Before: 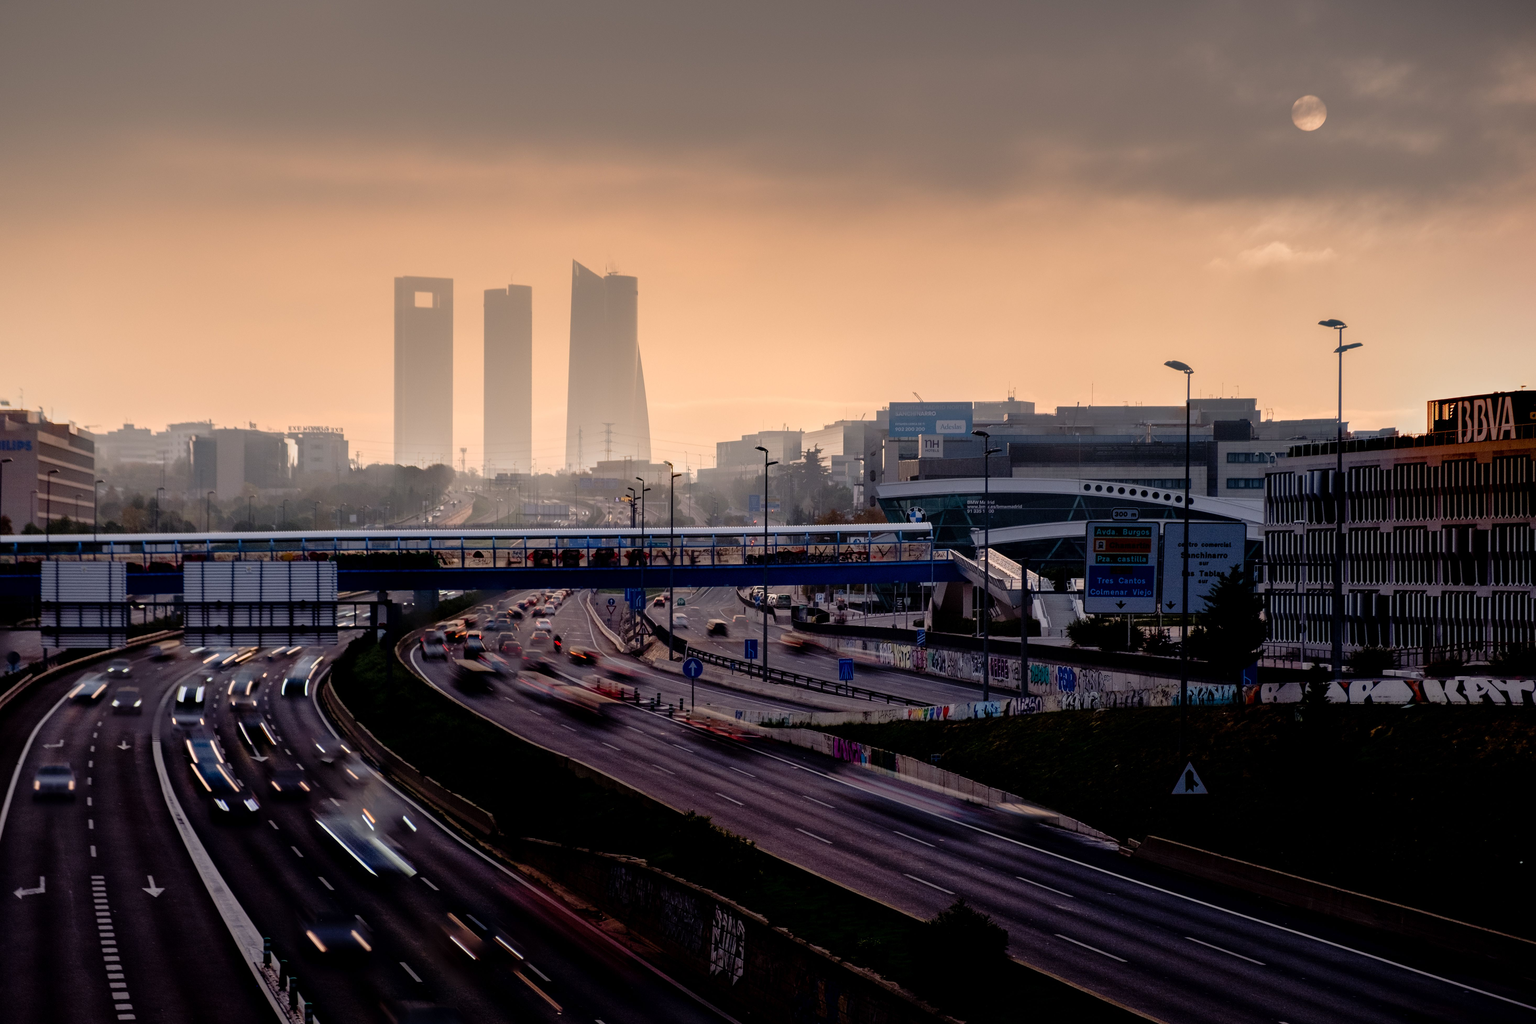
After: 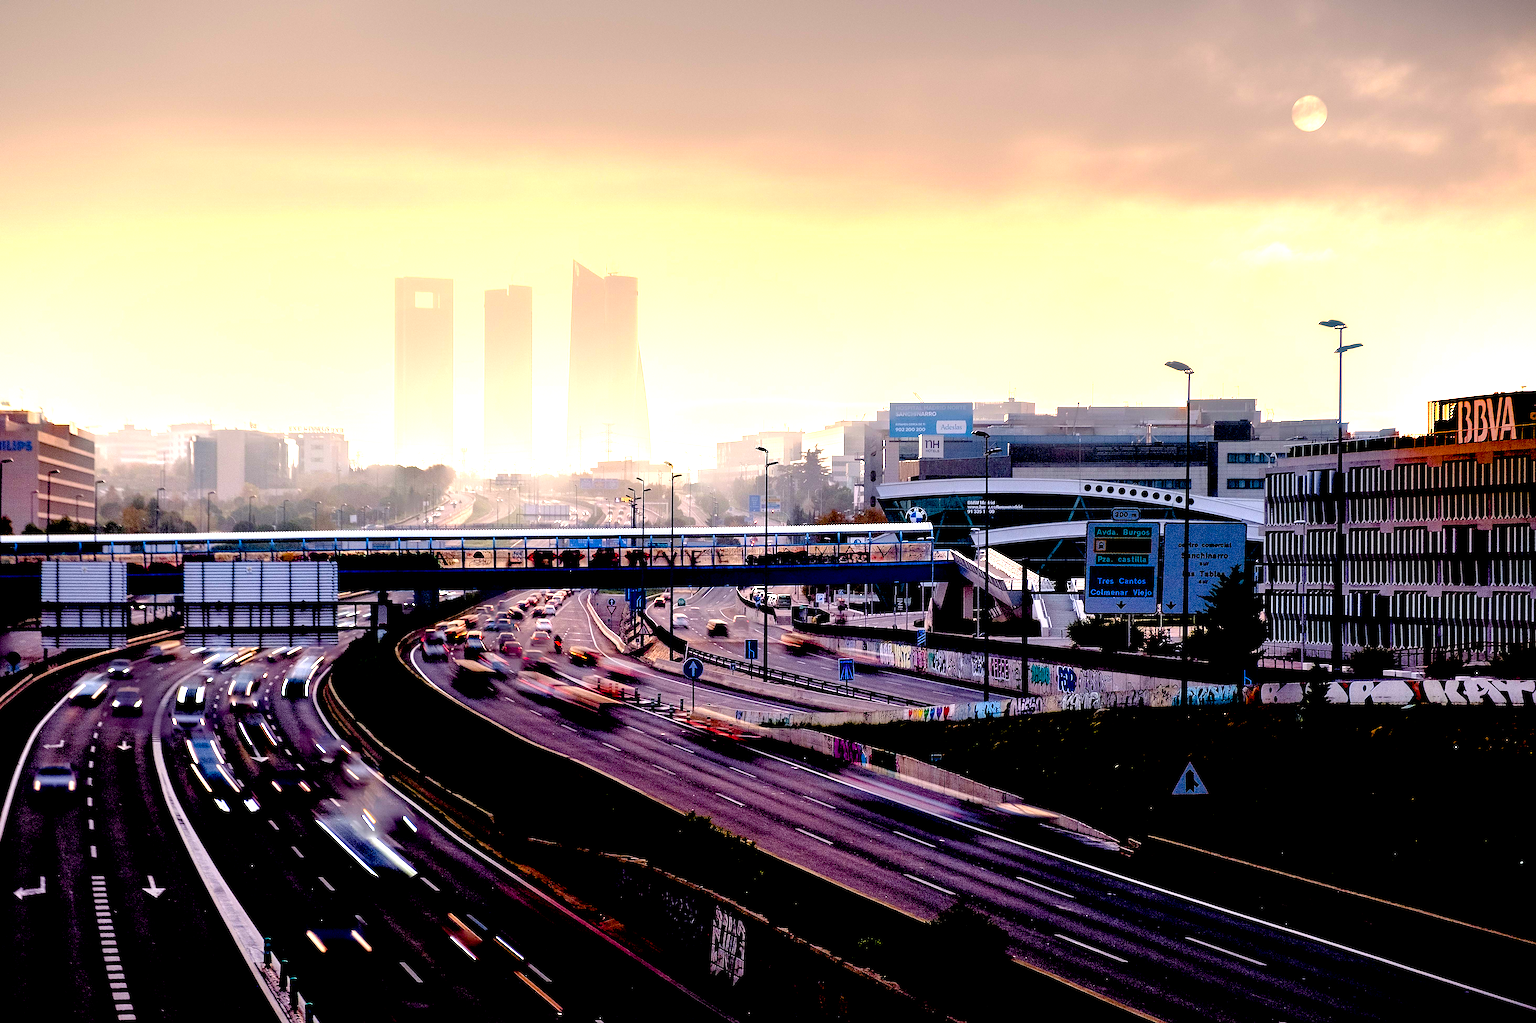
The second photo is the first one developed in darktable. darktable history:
exposure: black level correction 0.014, exposure 1.772 EV, compensate highlight preservation false
sharpen: radius 1.371, amount 1.249, threshold 0.66
color balance rgb: perceptual saturation grading › global saturation 19.756%, perceptual brilliance grading › global brilliance 1.988%, perceptual brilliance grading › highlights -3.545%, global vibrance 20%
